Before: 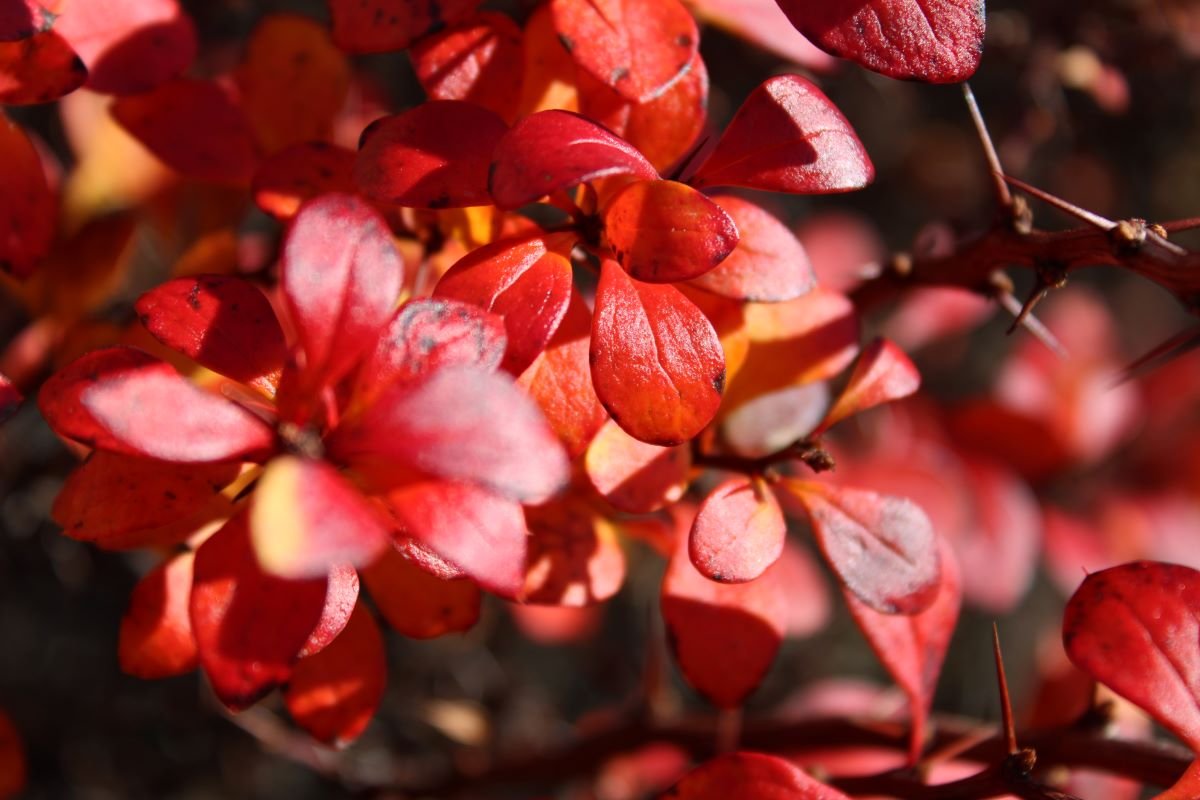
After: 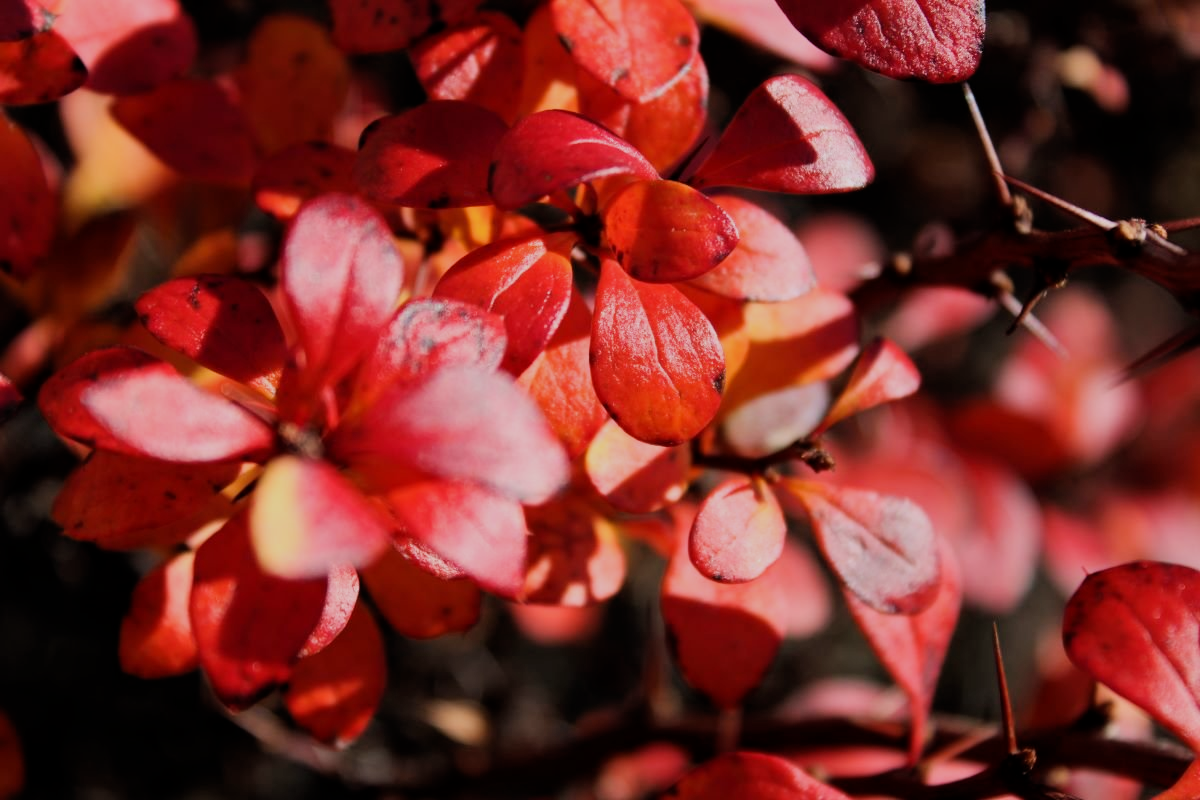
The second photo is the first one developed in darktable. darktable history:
filmic rgb: middle gray luminance 29.2%, black relative exposure -10.4 EV, white relative exposure 5.47 EV, target black luminance 0%, hardness 3.94, latitude 2%, contrast 1.129, highlights saturation mix 3.72%, shadows ↔ highlights balance 15.55%
